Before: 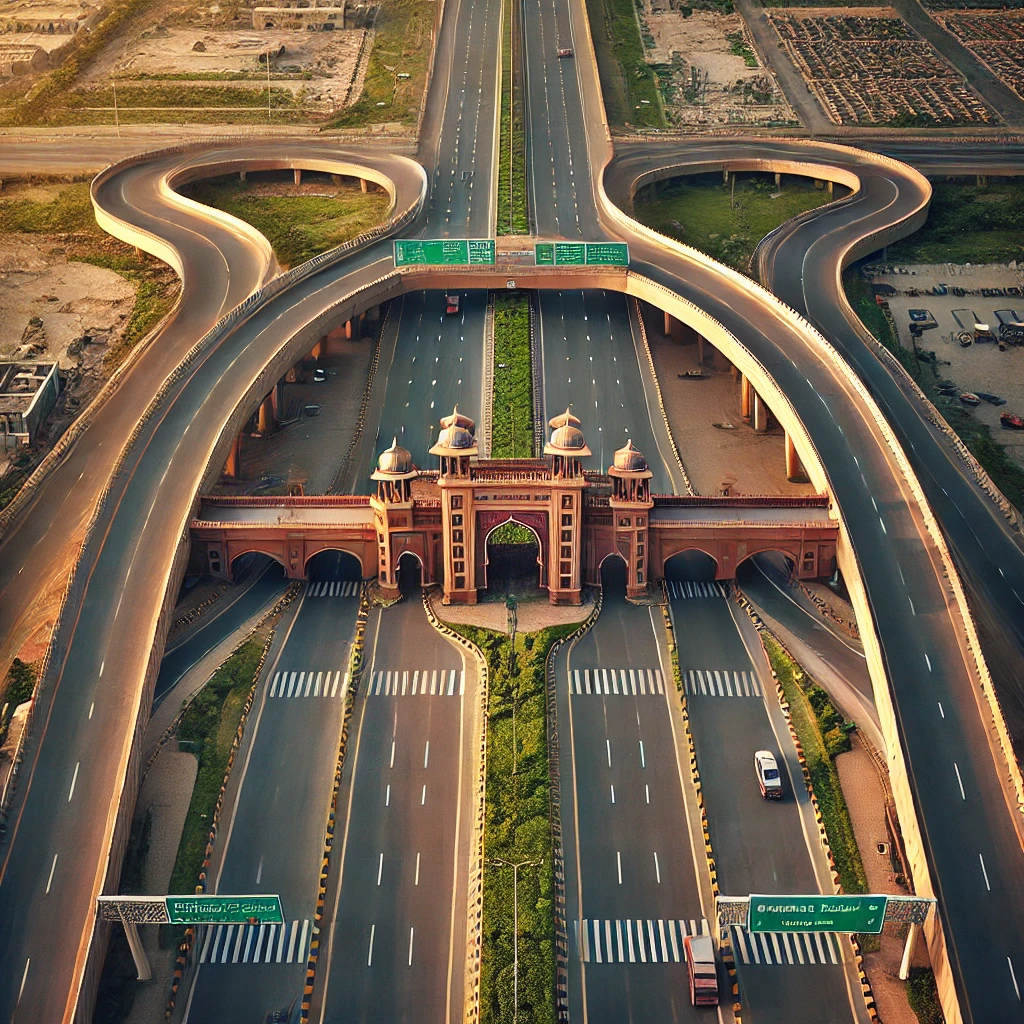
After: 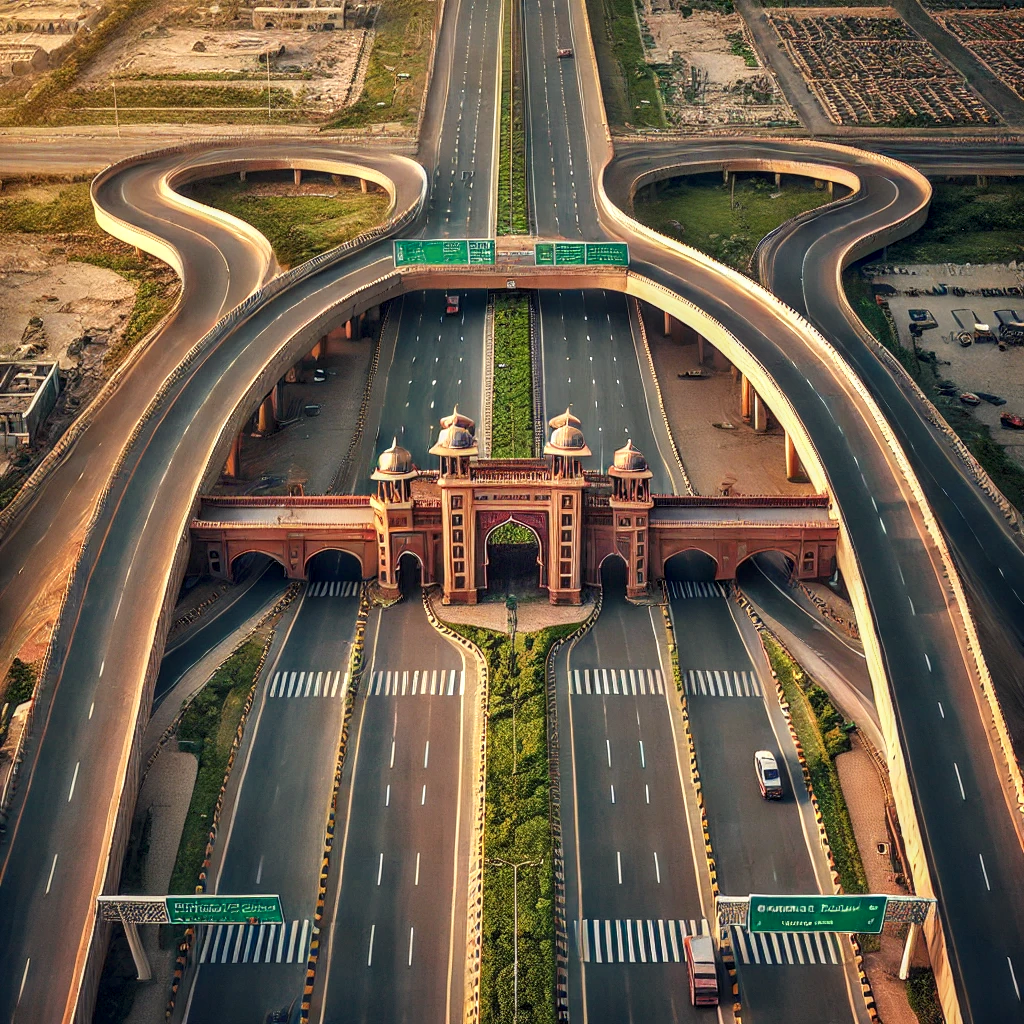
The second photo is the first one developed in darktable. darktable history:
color zones: curves: ch0 [(0, 0.497) (0.143, 0.5) (0.286, 0.5) (0.429, 0.483) (0.571, 0.116) (0.714, -0.006) (0.857, 0.28) (1, 0.497)]
color correction: highlights a* 0.003, highlights b* -0.283
local contrast: detail 130%
